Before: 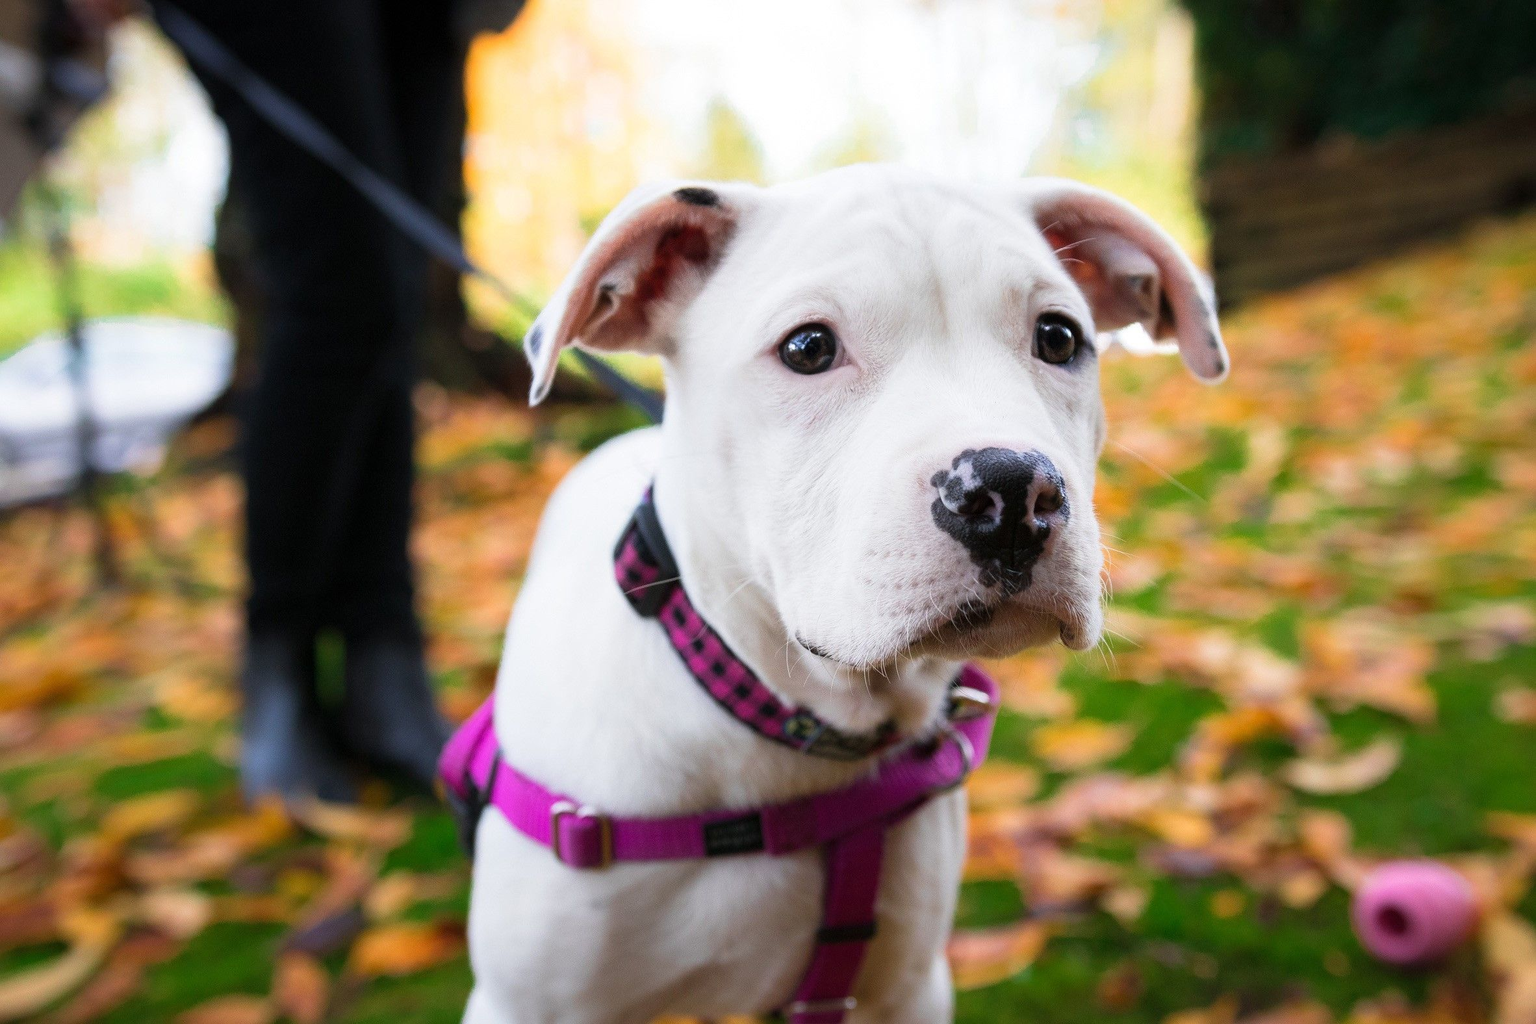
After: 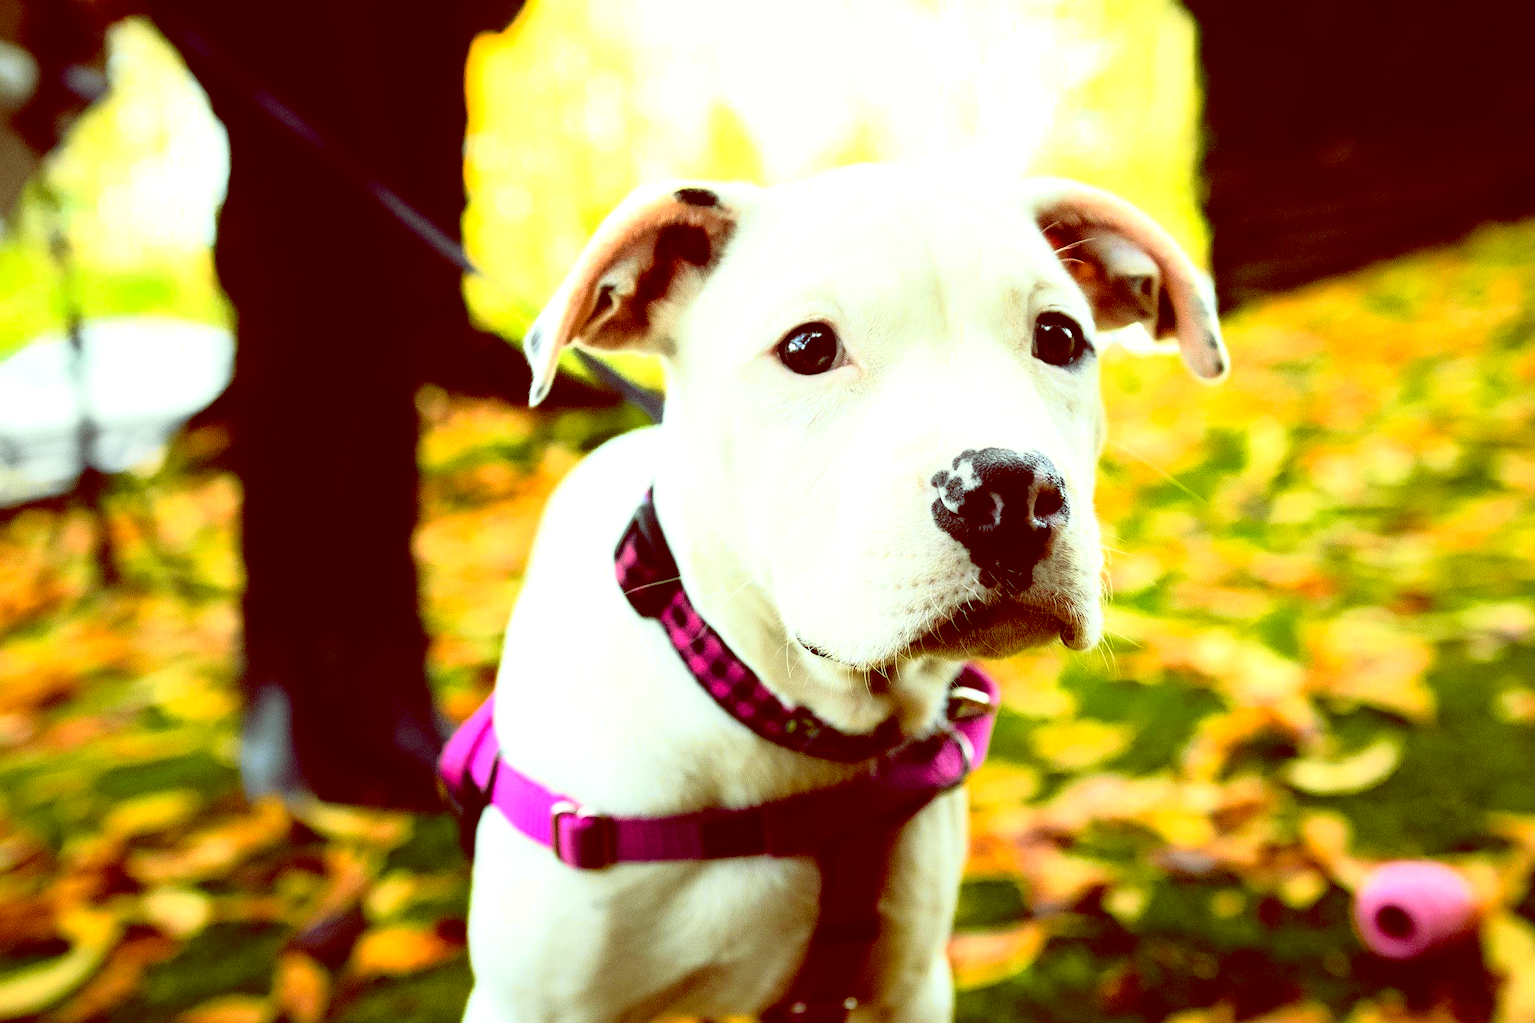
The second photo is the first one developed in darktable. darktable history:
color correction: highlights a* -0.95, highlights b* 4.5, shadows a* 3.55
tone equalizer: -8 EV -1.08 EV, -7 EV -1.01 EV, -6 EV -0.867 EV, -5 EV -0.578 EV, -3 EV 0.578 EV, -2 EV 0.867 EV, -1 EV 1.01 EV, +0 EV 1.08 EV, edges refinement/feathering 500, mask exposure compensation -1.57 EV, preserve details no
color balance: lift [1, 1.015, 0.987, 0.985], gamma [1, 0.959, 1.042, 0.958], gain [0.927, 0.938, 1.072, 0.928], contrast 1.5%
tone curve: curves: ch0 [(0, 0) (0.062, 0.023) (0.168, 0.142) (0.359, 0.44) (0.469, 0.544) (0.634, 0.722) (0.839, 0.909) (0.998, 0.978)]; ch1 [(0, 0) (0.437, 0.453) (0.472, 0.47) (0.502, 0.504) (0.527, 0.546) (0.568, 0.619) (0.608, 0.665) (0.669, 0.748) (0.859, 0.899) (1, 1)]; ch2 [(0, 0) (0.33, 0.301) (0.421, 0.443) (0.473, 0.501) (0.504, 0.504) (0.535, 0.564) (0.575, 0.625) (0.608, 0.676) (1, 1)], color space Lab, independent channels, preserve colors none
